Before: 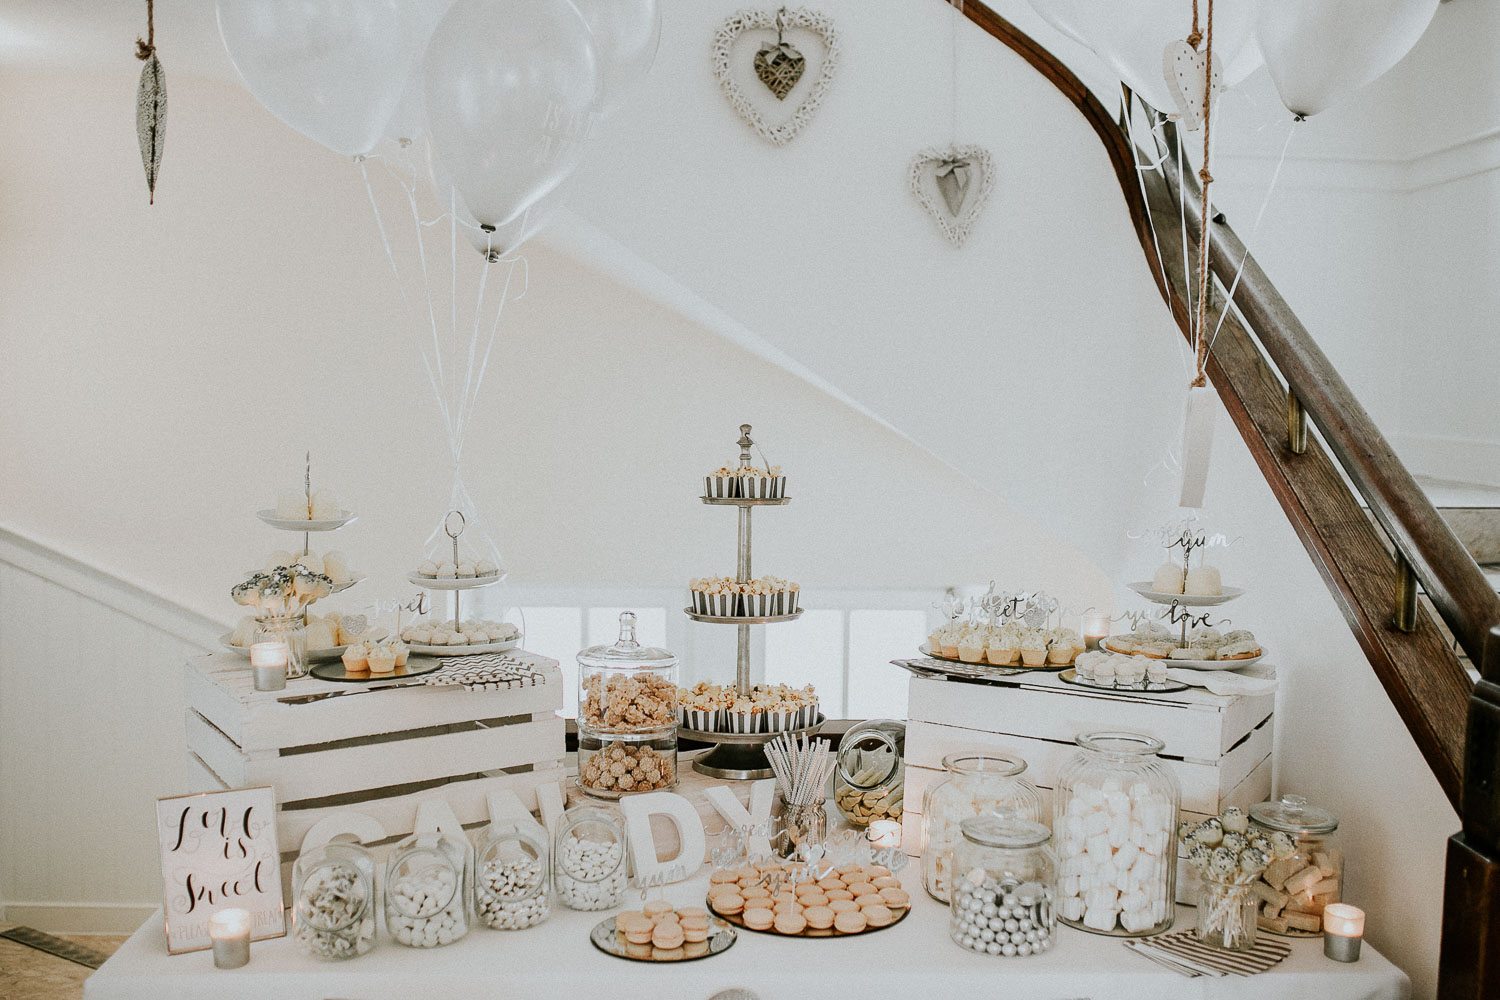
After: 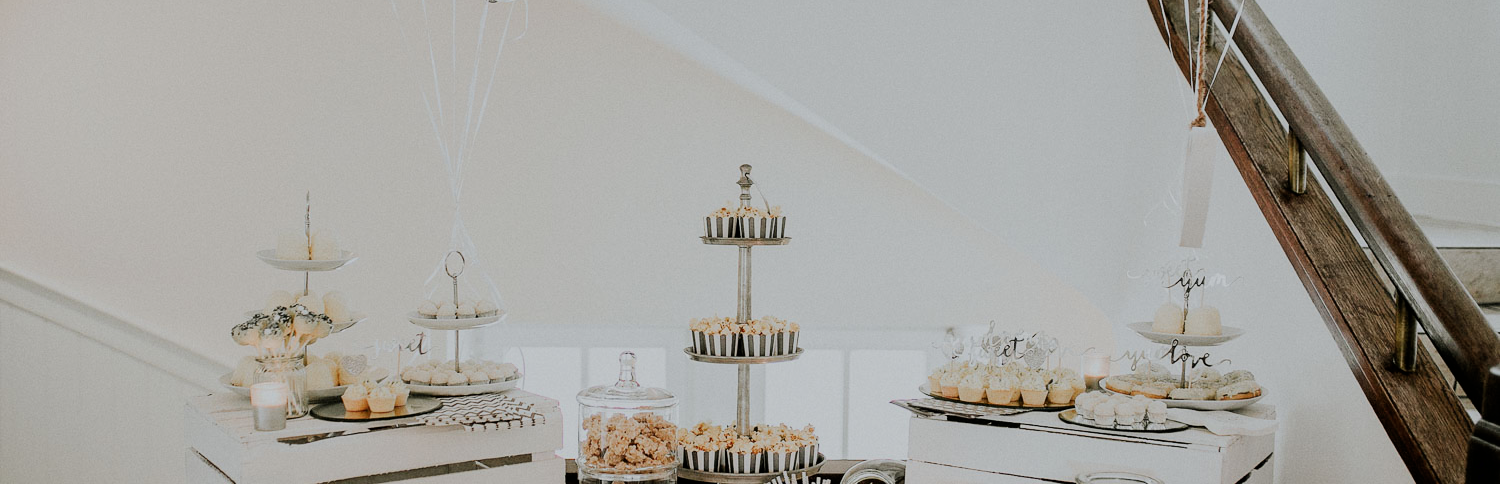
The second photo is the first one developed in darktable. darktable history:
filmic rgb: black relative exposure -7.65 EV, white relative exposure 4.56 EV, hardness 3.61, color science v6 (2022)
crop and rotate: top 26.056%, bottom 25.543%
